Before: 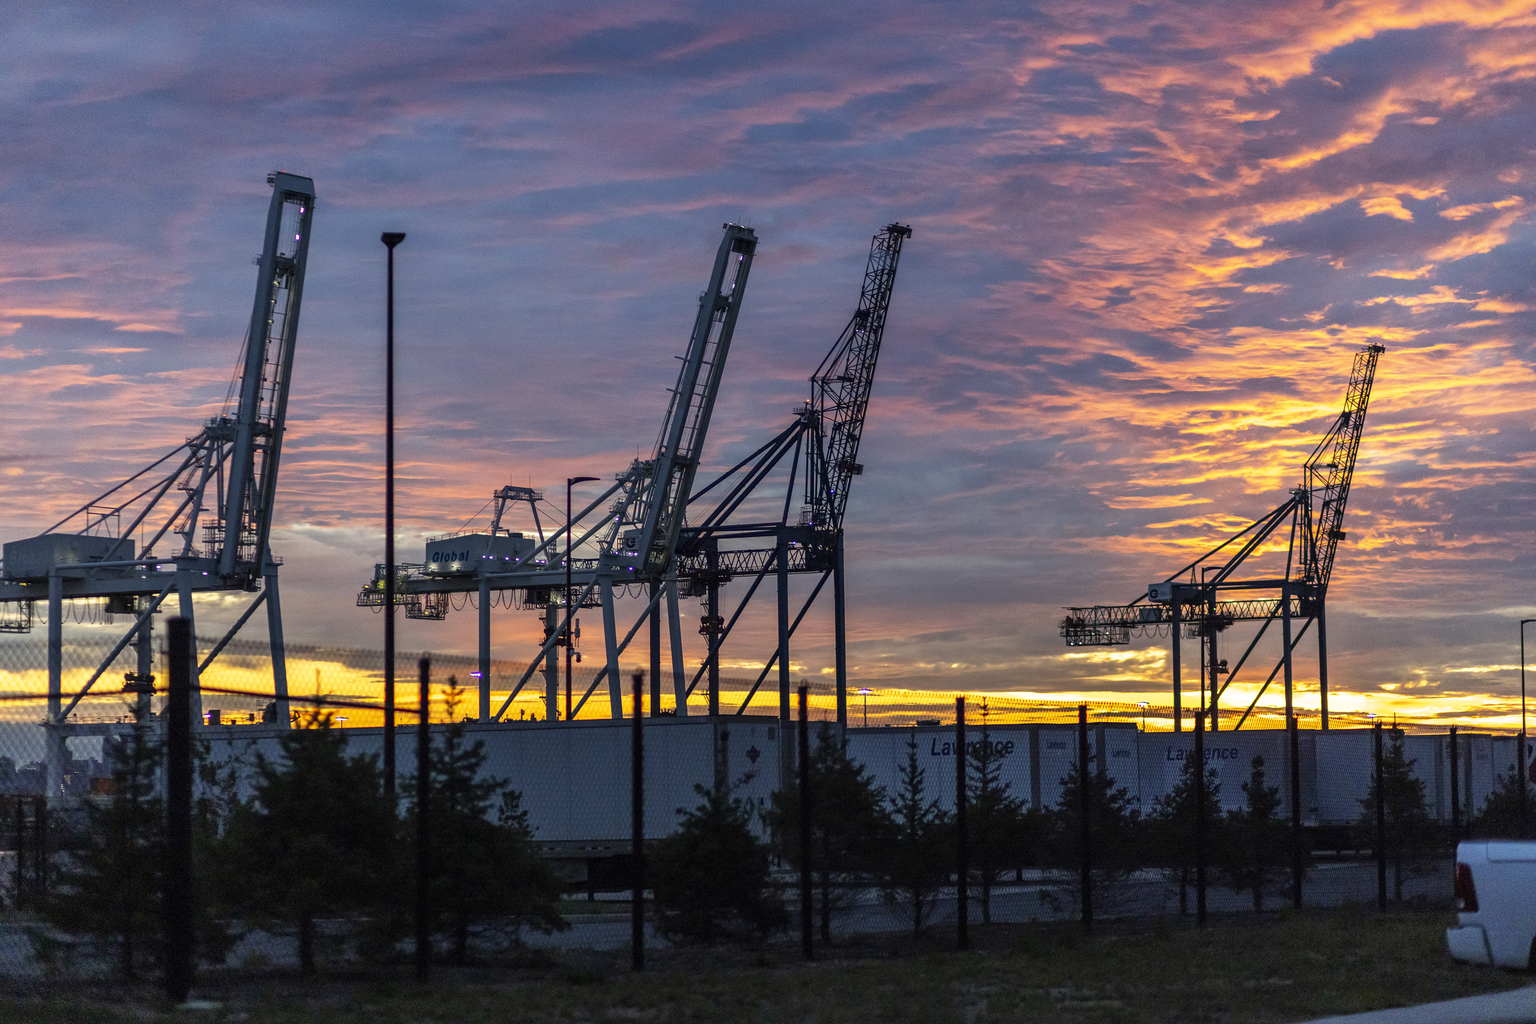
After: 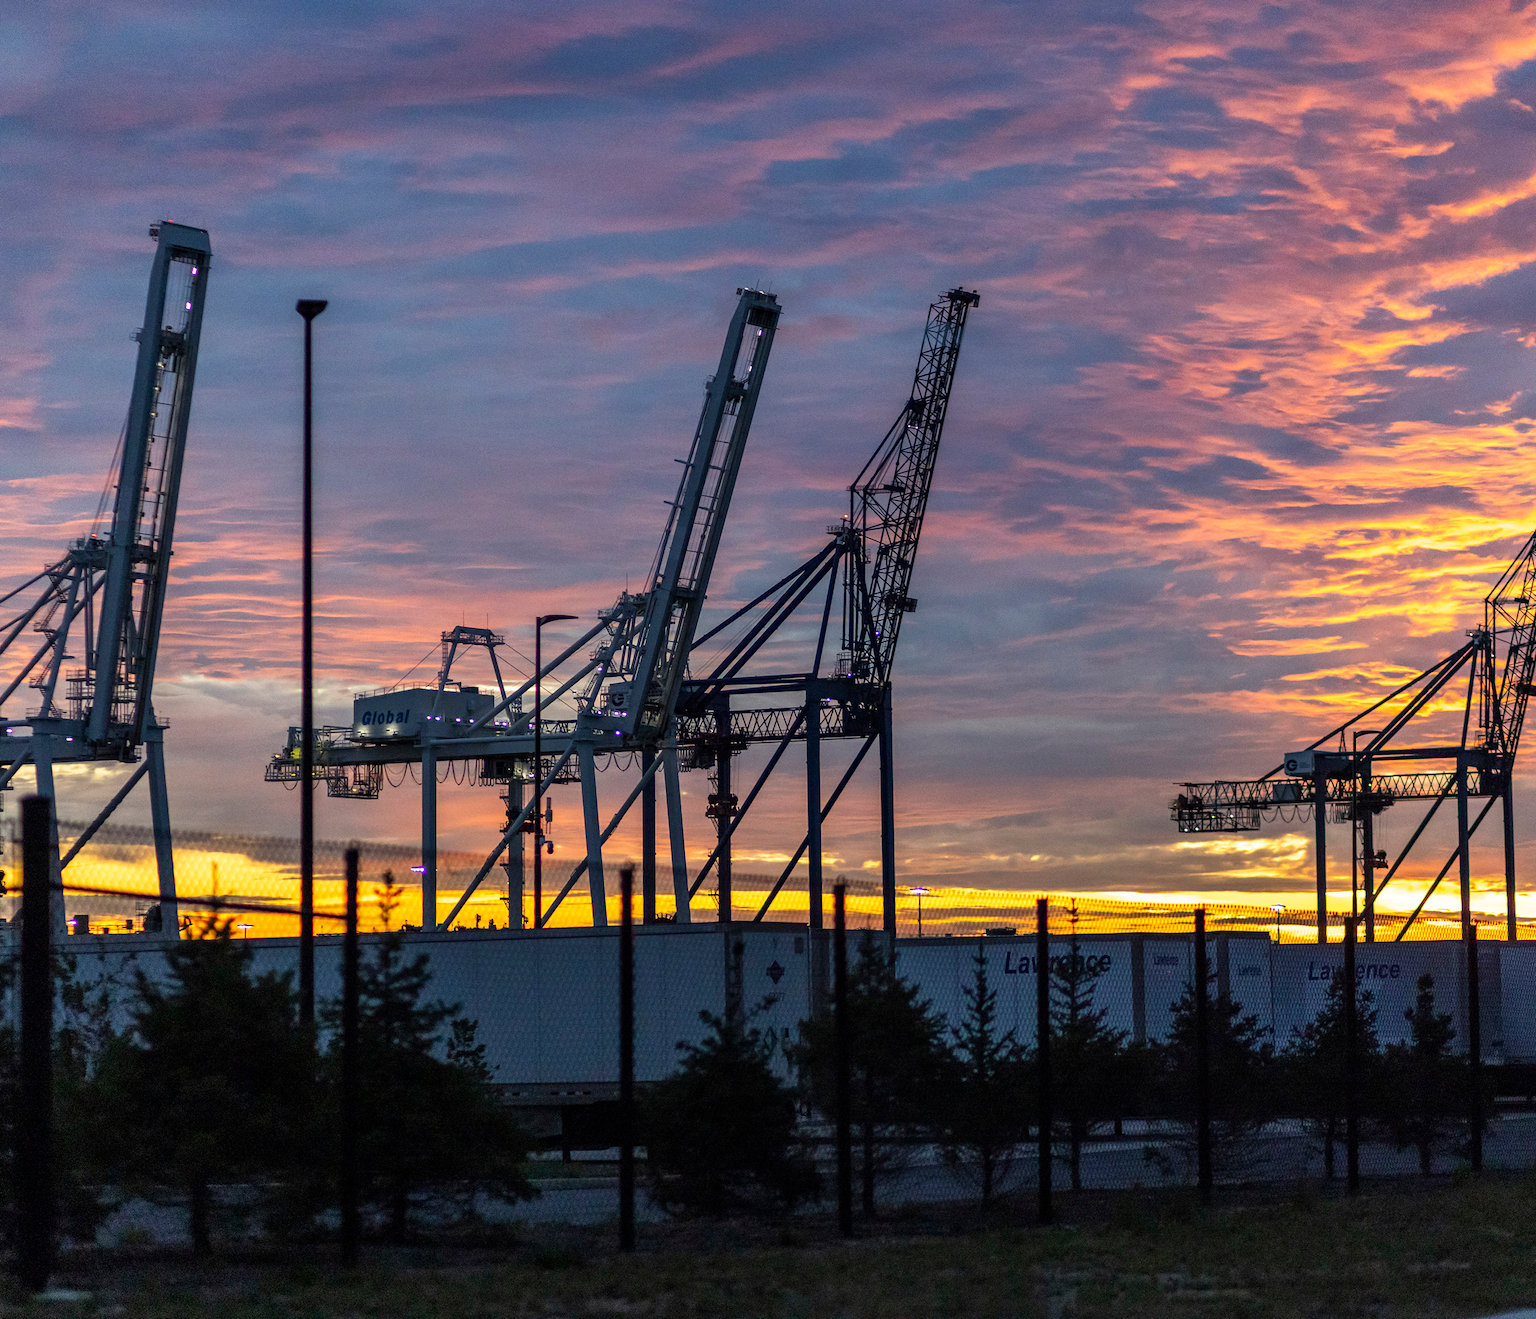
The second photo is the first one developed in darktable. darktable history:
crop: left 9.86%, right 12.486%
